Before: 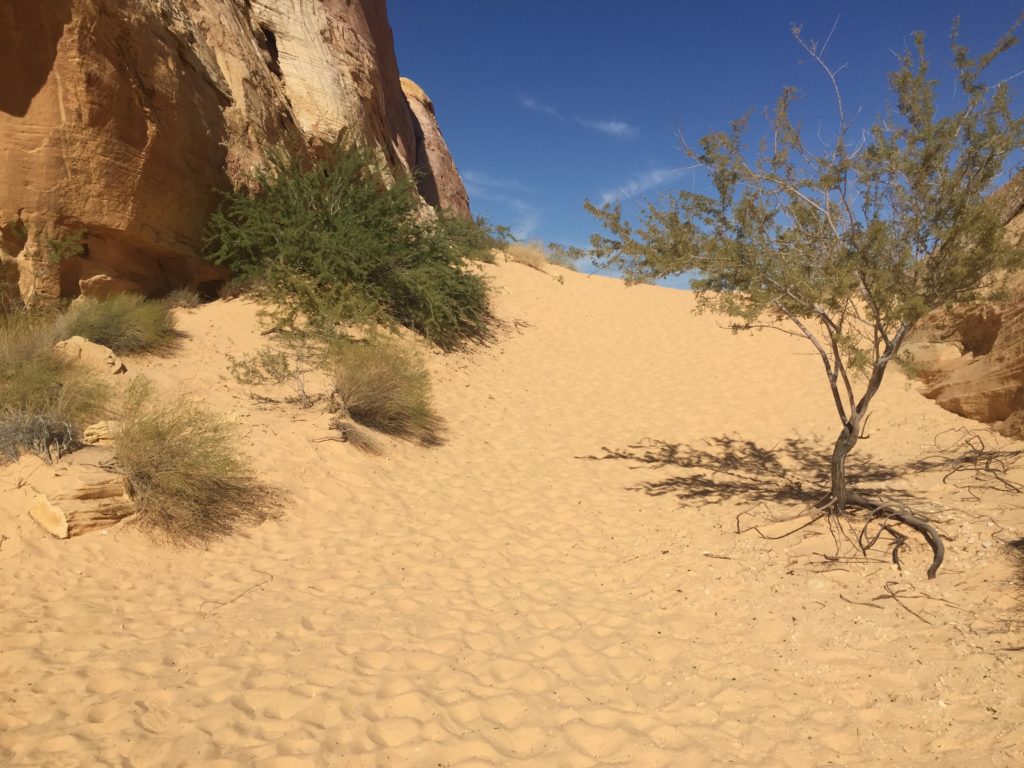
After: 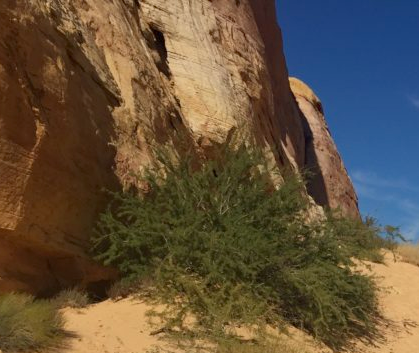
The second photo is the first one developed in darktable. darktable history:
haze removal: compatibility mode true, adaptive false
shadows and highlights: radius 120.53, shadows 21.71, white point adjustment -9.69, highlights -15.65, highlights color adjustment 55.96%, soften with gaussian
crop and rotate: left 10.918%, top 0.055%, right 48.158%, bottom 53.913%
